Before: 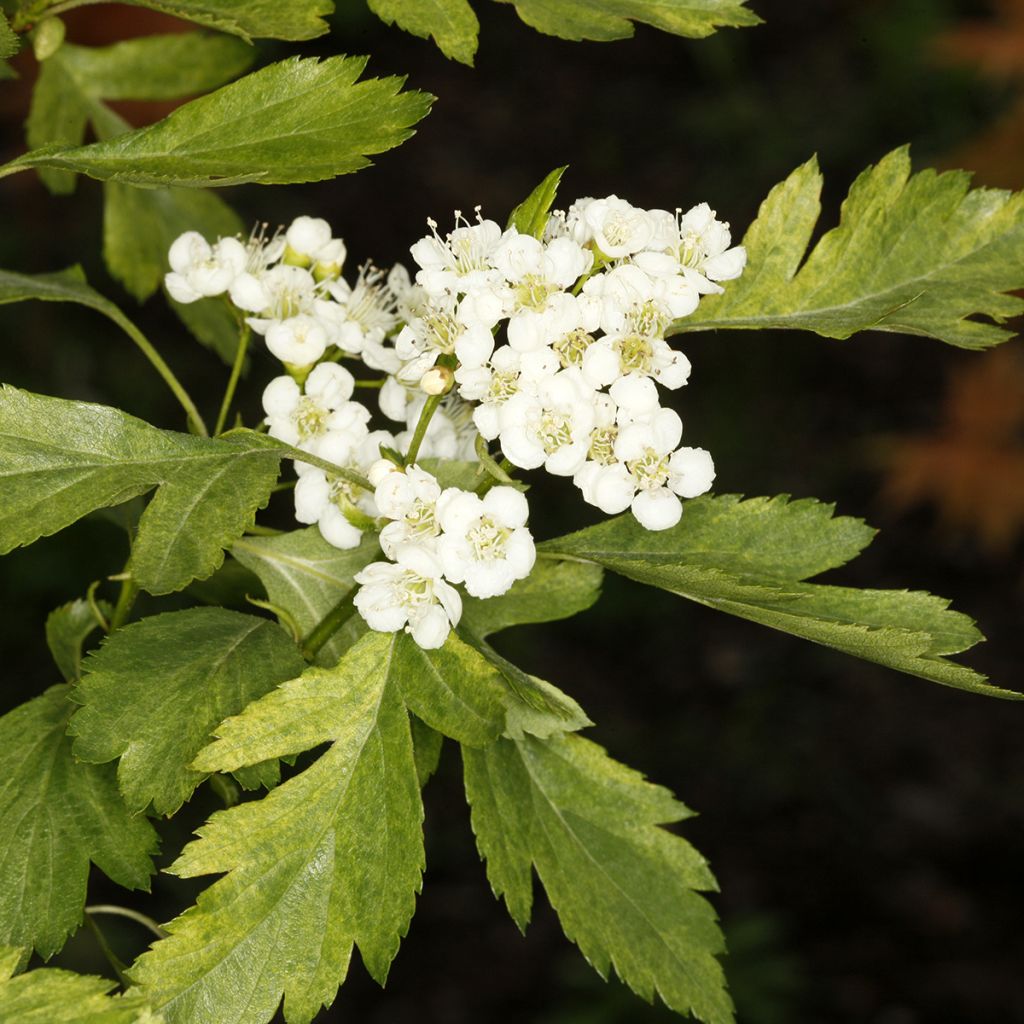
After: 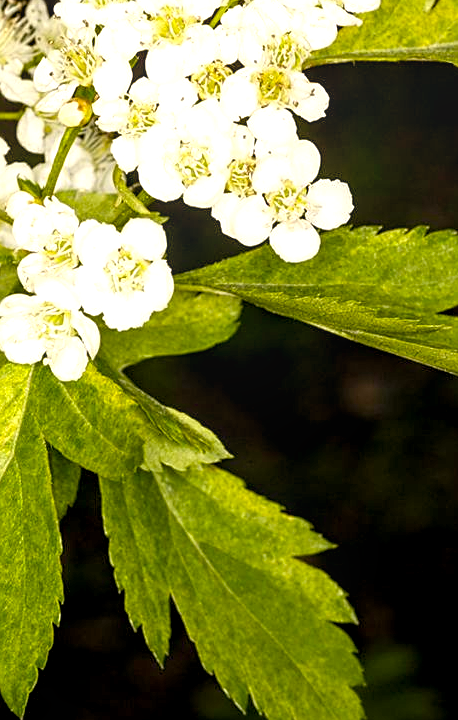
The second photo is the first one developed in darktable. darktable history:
crop: left 35.384%, top 26.212%, right 19.854%, bottom 3.437%
sharpen: on, module defaults
exposure: black level correction 0.001, exposure 0.499 EV, compensate highlight preservation false
local contrast: on, module defaults
color correction: highlights a* 3.34, highlights b* 2.24, saturation 1.15
color balance rgb: power › luminance 0.868%, power › chroma 0.413%, power › hue 34.61°, global offset › luminance -0.469%, perceptual saturation grading › global saturation 19.788%
